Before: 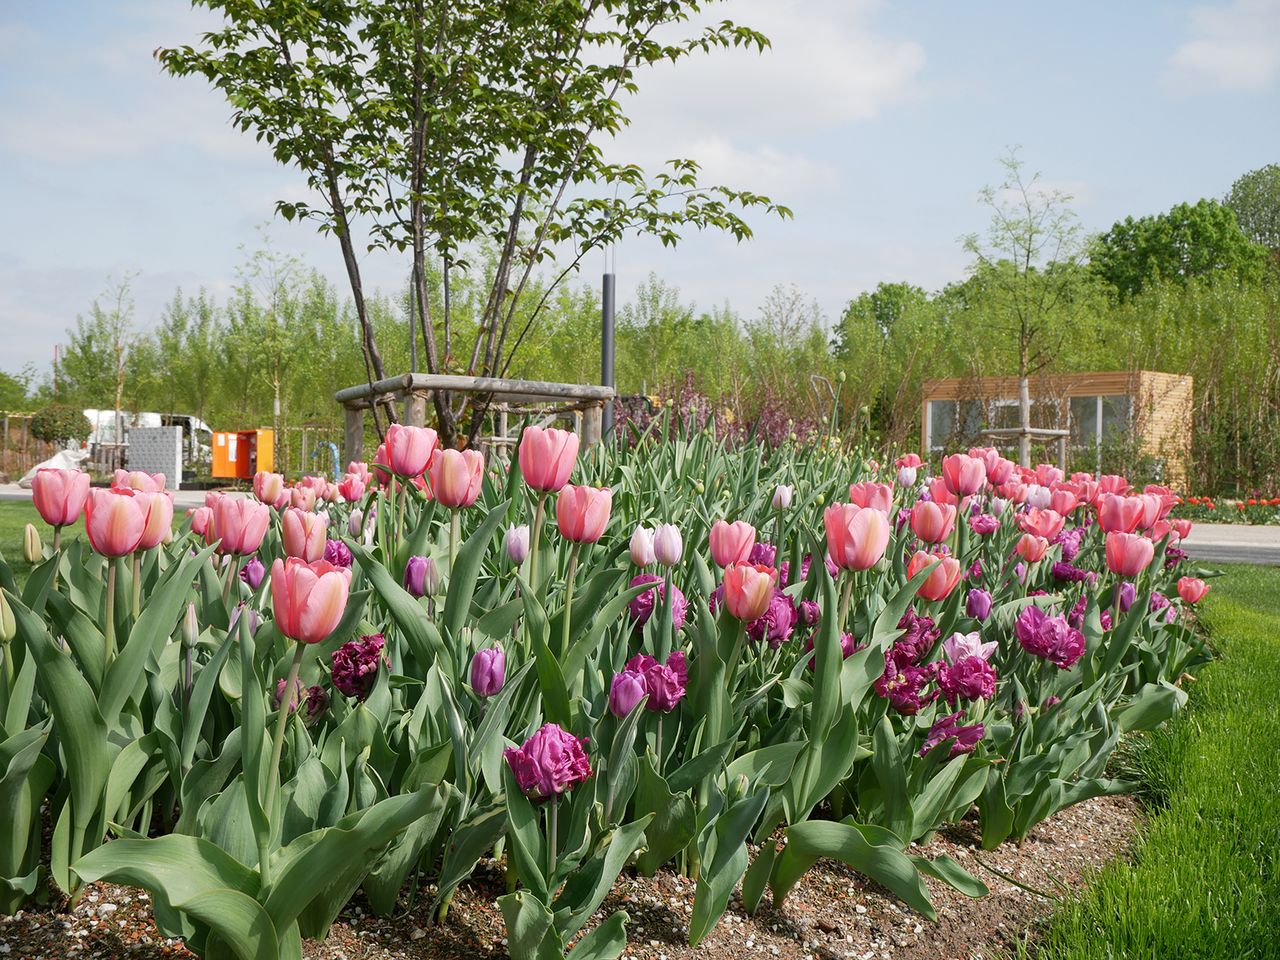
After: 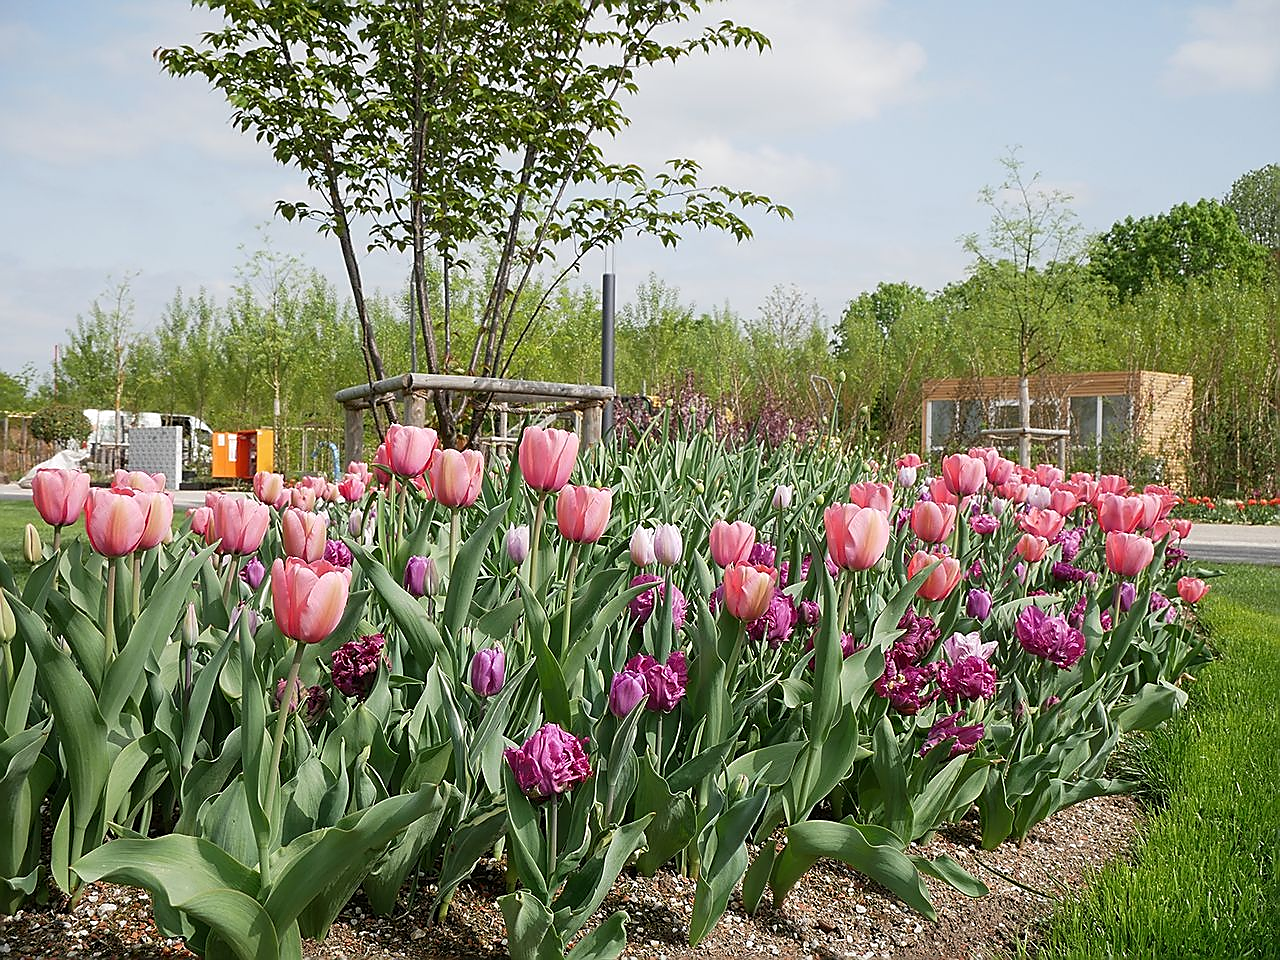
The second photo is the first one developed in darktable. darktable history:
sharpen: radius 1.404, amount 1.256, threshold 0.702
